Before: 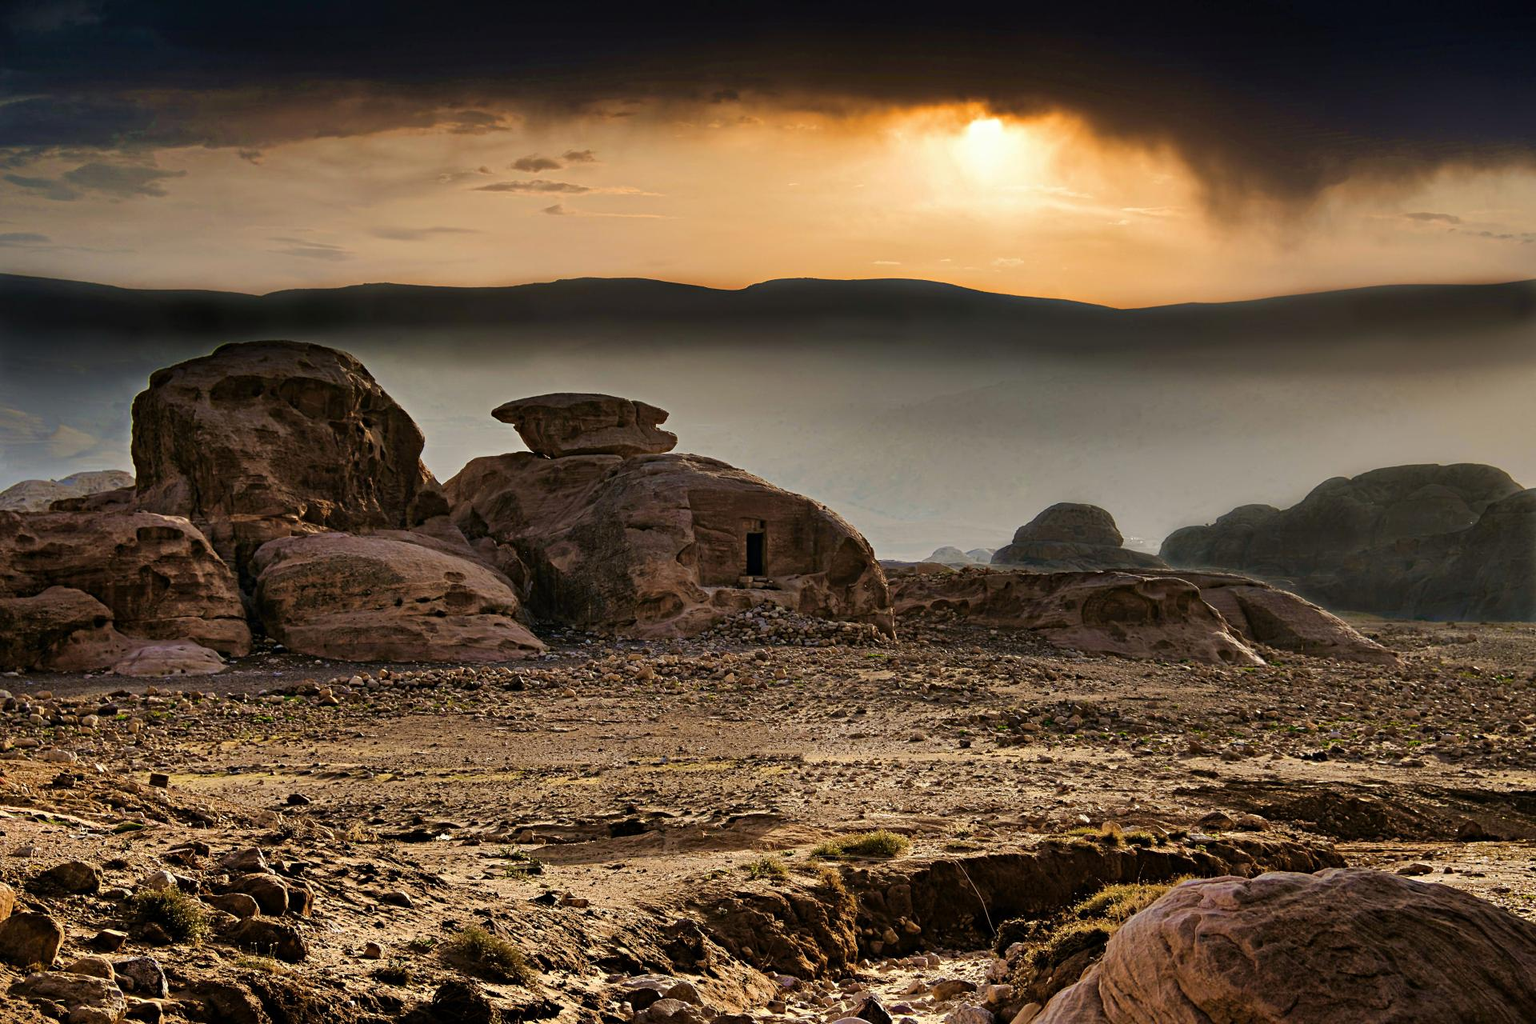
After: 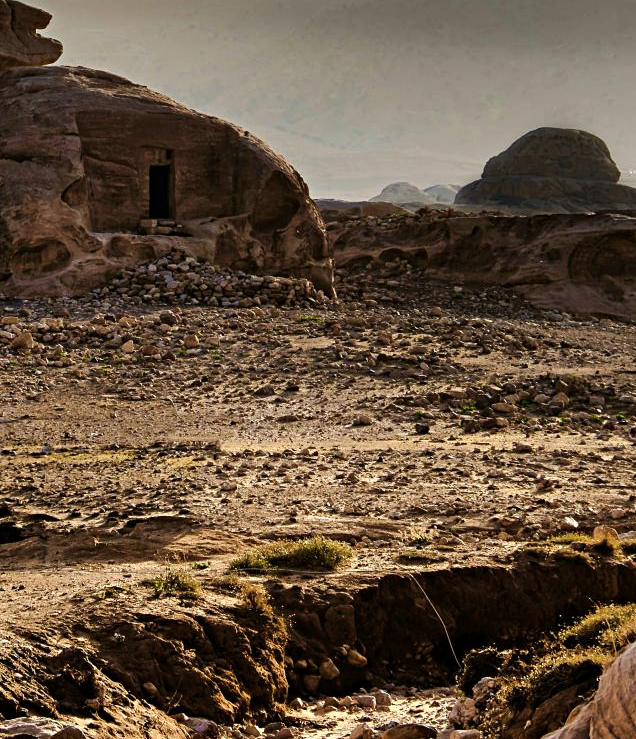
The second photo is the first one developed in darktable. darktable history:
tone equalizer: -8 EV -0.417 EV, -7 EV -0.389 EV, -6 EV -0.333 EV, -5 EV -0.222 EV, -3 EV 0.222 EV, -2 EV 0.333 EV, -1 EV 0.389 EV, +0 EV 0.417 EV, edges refinement/feathering 500, mask exposure compensation -1.57 EV, preserve details no
base curve: curves: ch0 [(0, 0) (0.283, 0.295) (1, 1)], preserve colors none
crop: left 40.878%, top 39.176%, right 25.993%, bottom 3.081%
exposure: exposure -0.157 EV, compensate highlight preservation false
